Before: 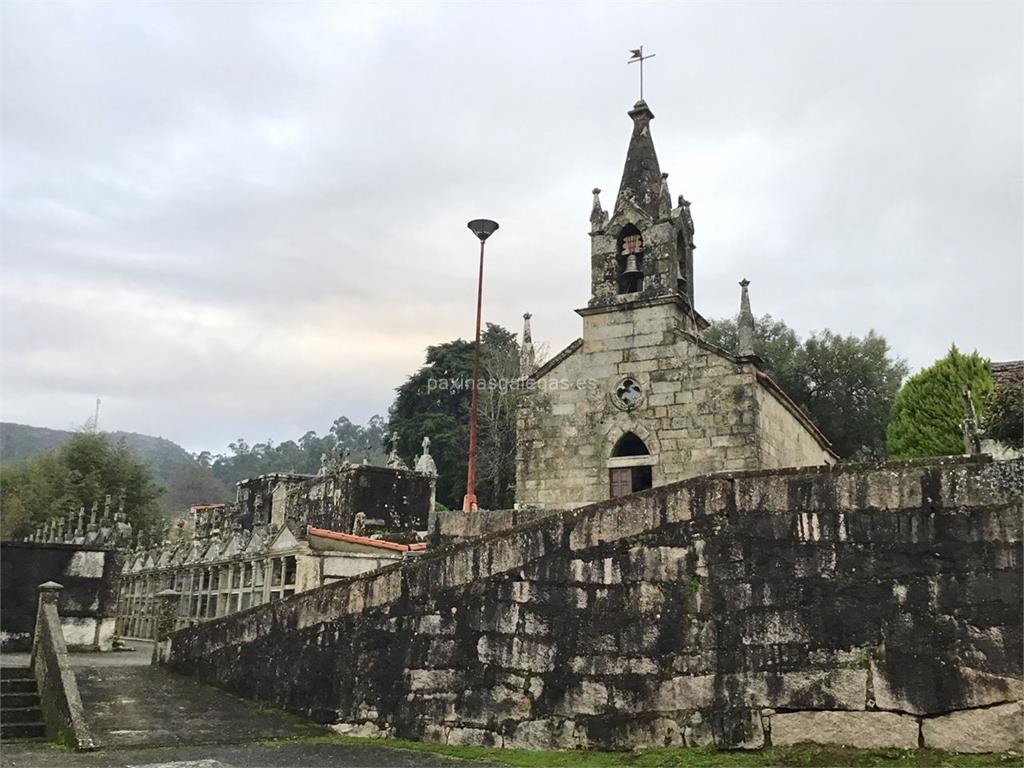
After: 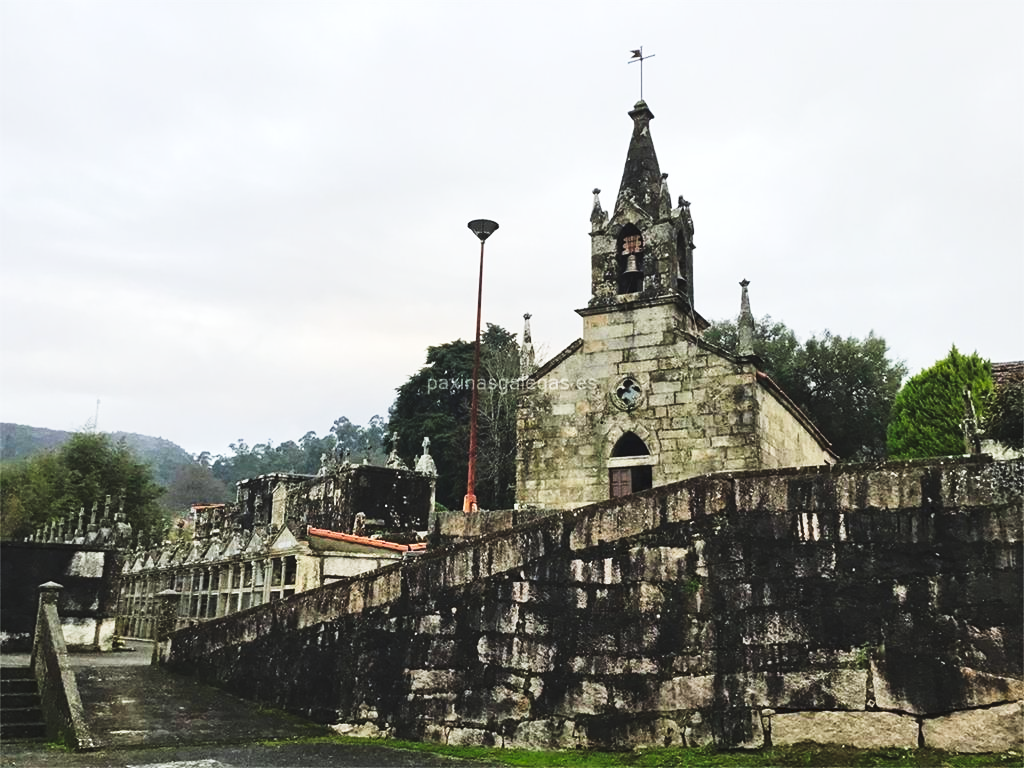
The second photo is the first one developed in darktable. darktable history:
white balance: red 0.986, blue 1.01
tone curve: curves: ch0 [(0, 0) (0.003, 0.06) (0.011, 0.059) (0.025, 0.065) (0.044, 0.076) (0.069, 0.088) (0.1, 0.102) (0.136, 0.116) (0.177, 0.137) (0.224, 0.169) (0.277, 0.214) (0.335, 0.271) (0.399, 0.356) (0.468, 0.459) (0.543, 0.579) (0.623, 0.705) (0.709, 0.823) (0.801, 0.918) (0.898, 0.963) (1, 1)], preserve colors none
